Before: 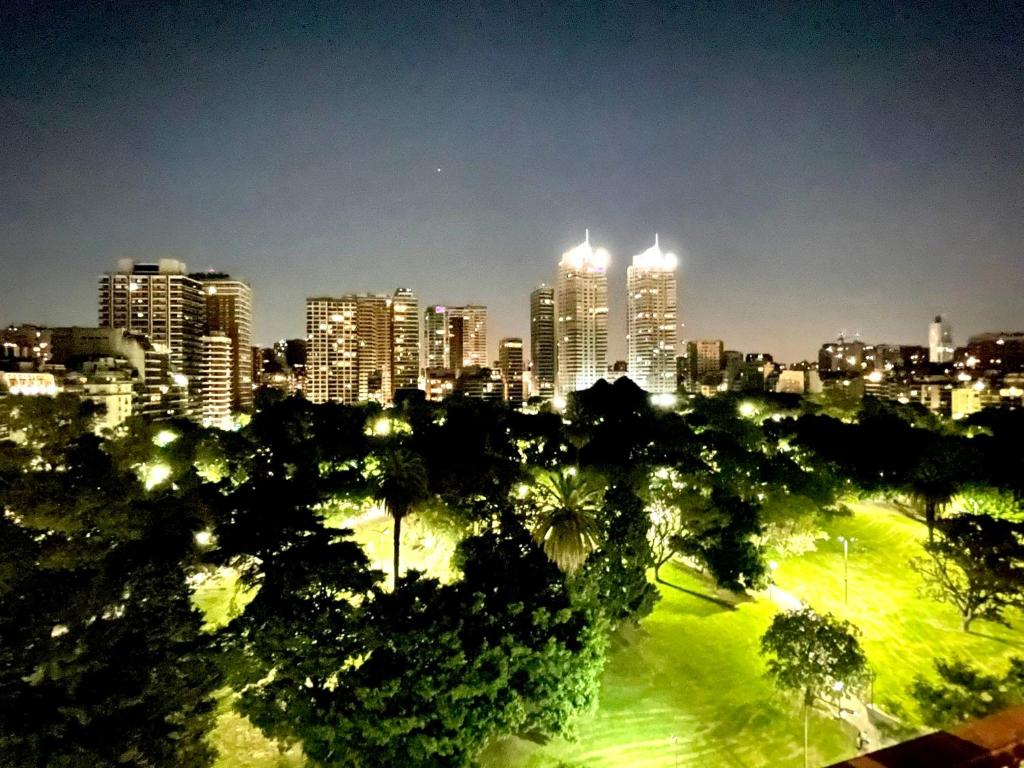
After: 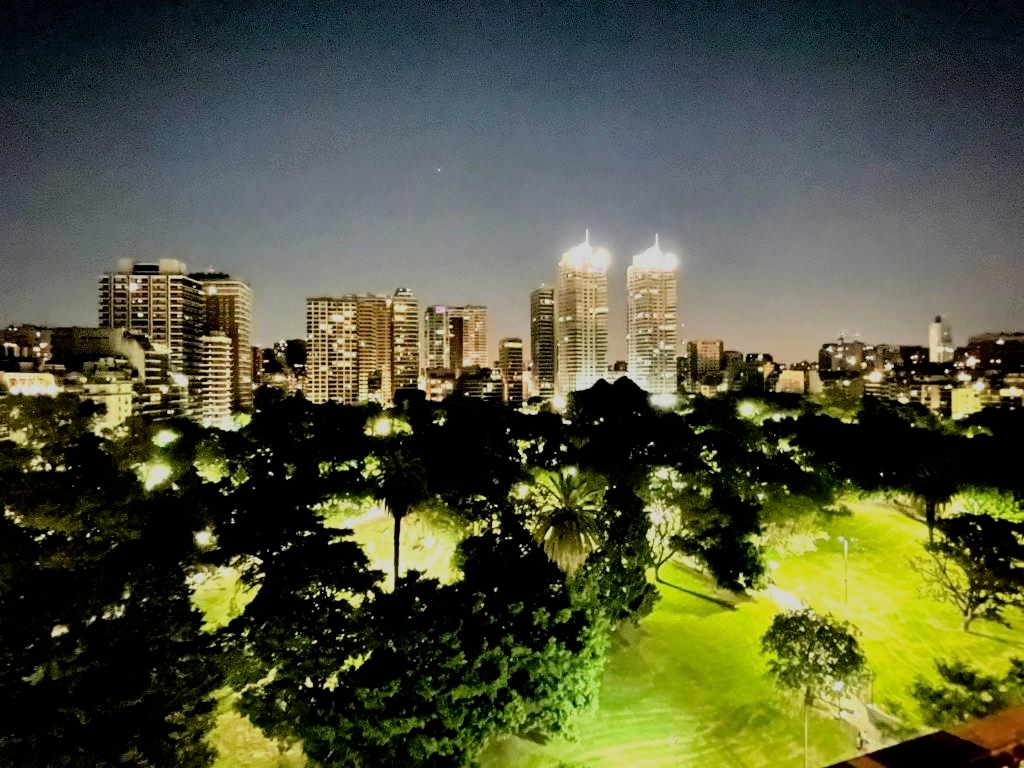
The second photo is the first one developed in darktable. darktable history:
filmic rgb: black relative exposure -7.65 EV, white relative exposure 4.56 EV, threshold 5.96 EV, hardness 3.61, contrast 1.055, color science v6 (2022), enable highlight reconstruction true
